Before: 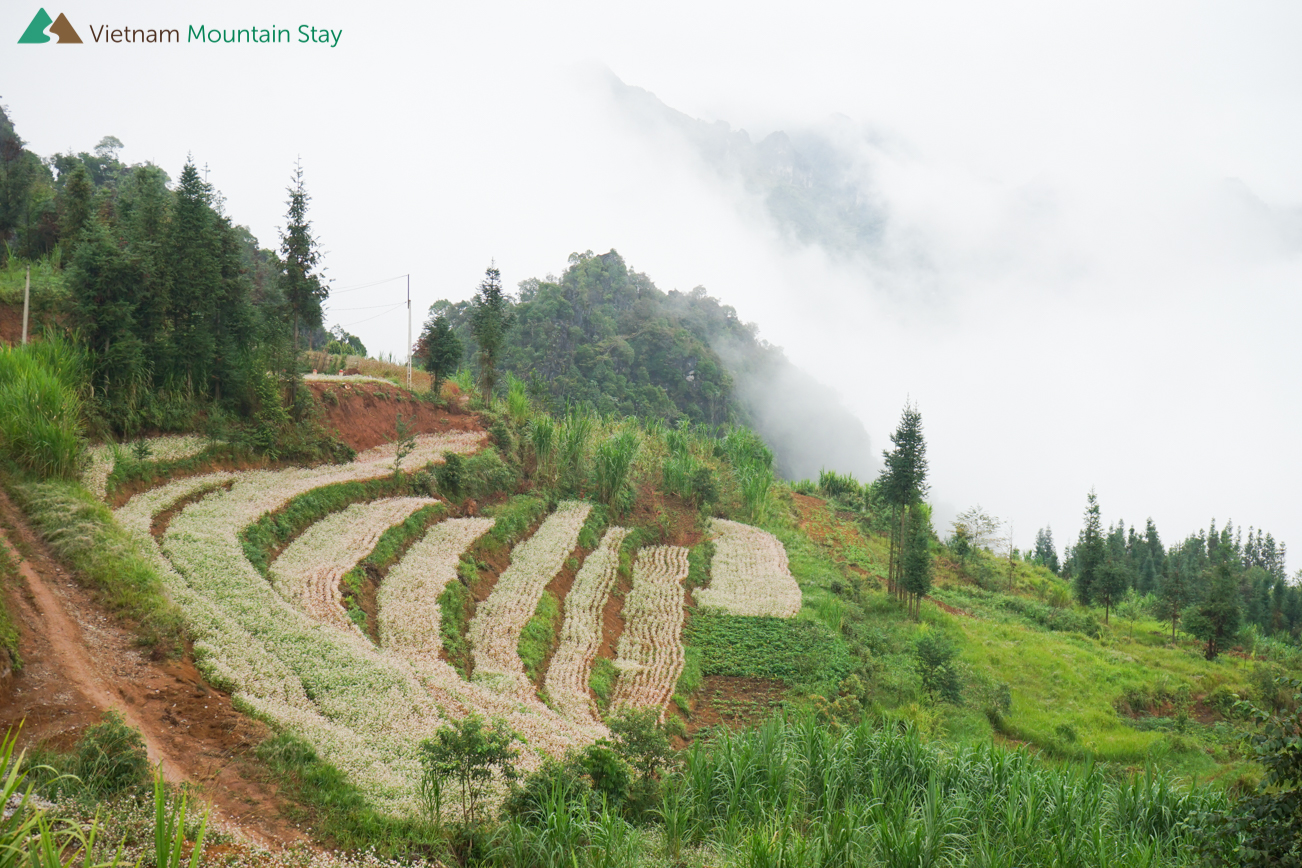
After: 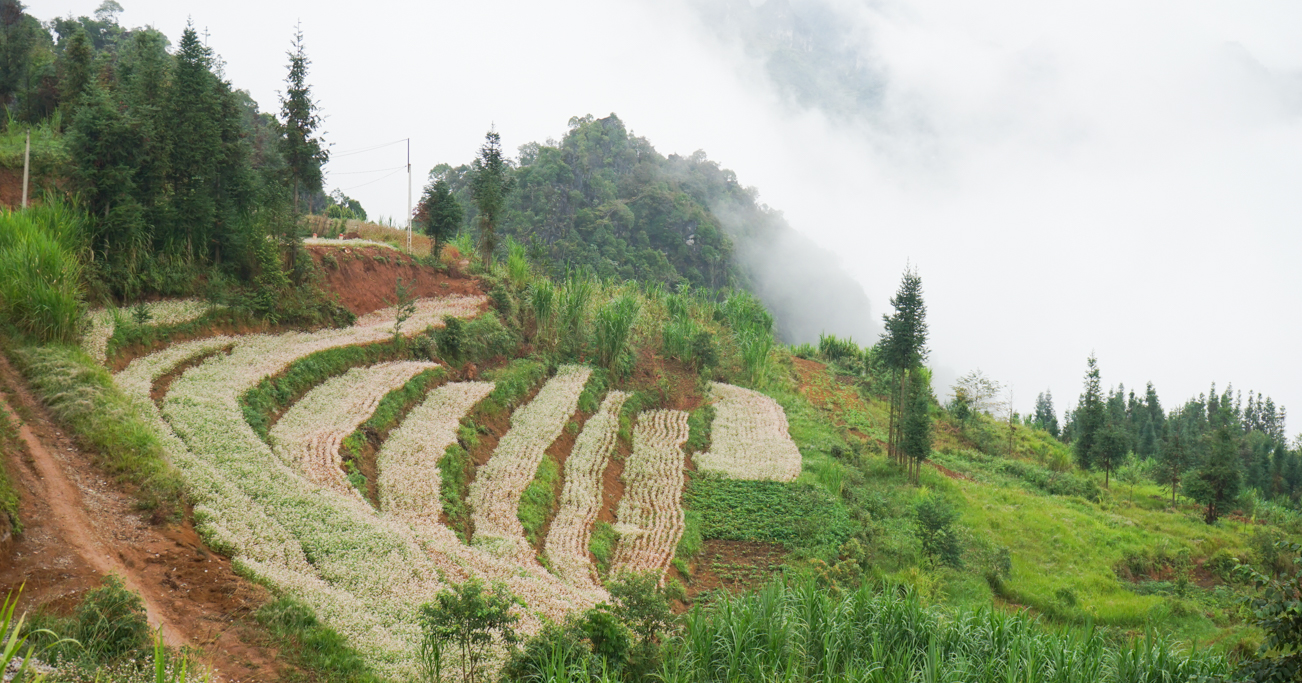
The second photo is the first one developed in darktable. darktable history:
exposure: compensate highlight preservation false
crop and rotate: top 15.774%, bottom 5.506%
white balance: red 1, blue 1
